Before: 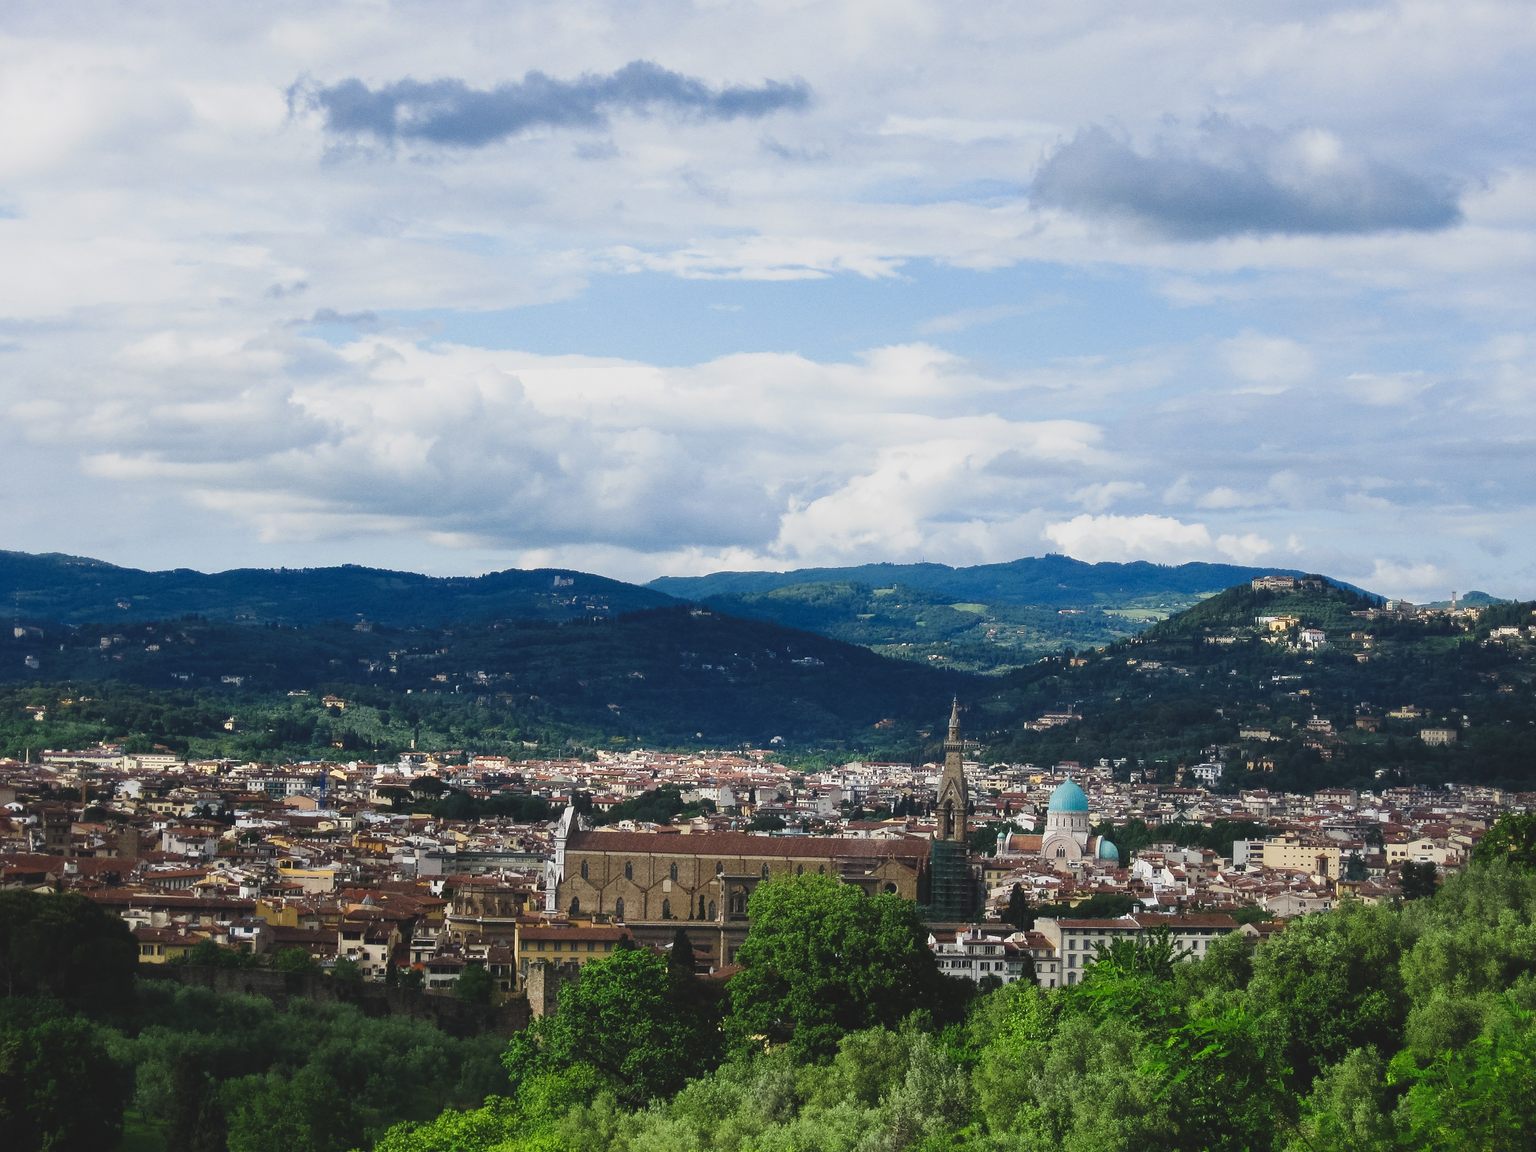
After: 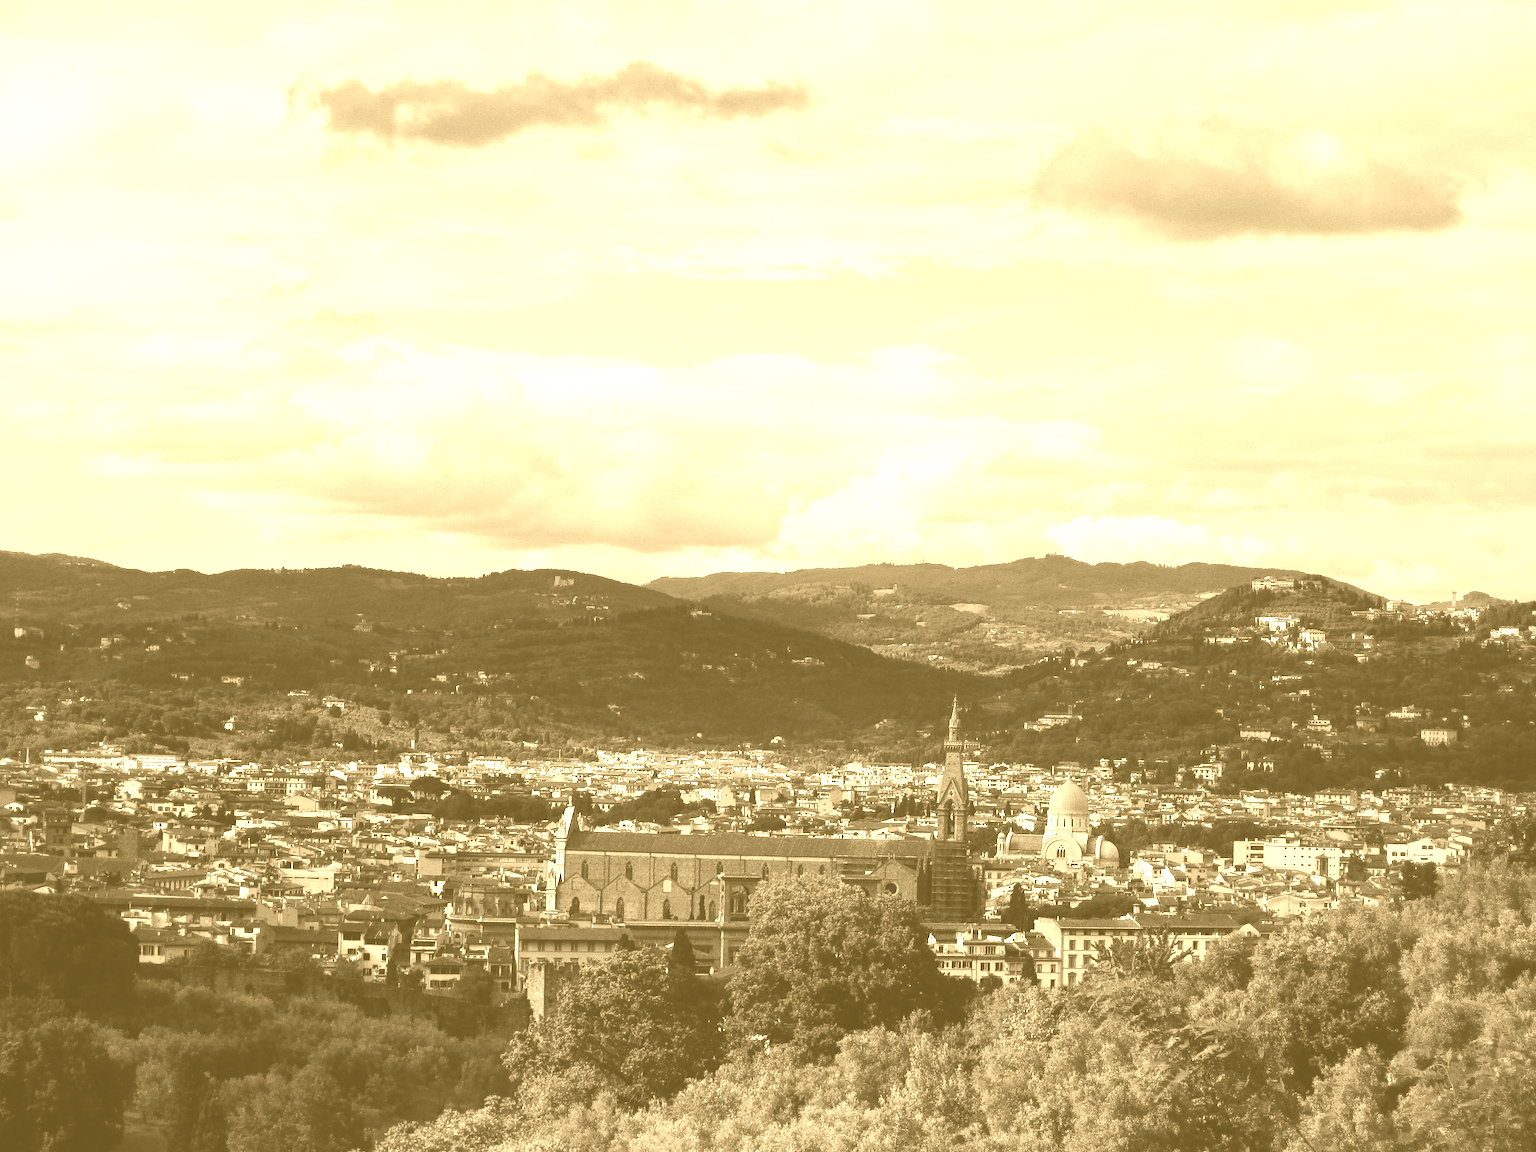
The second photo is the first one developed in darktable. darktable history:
colorize: hue 36°, source mix 100%
haze removal: compatibility mode true, adaptive false
